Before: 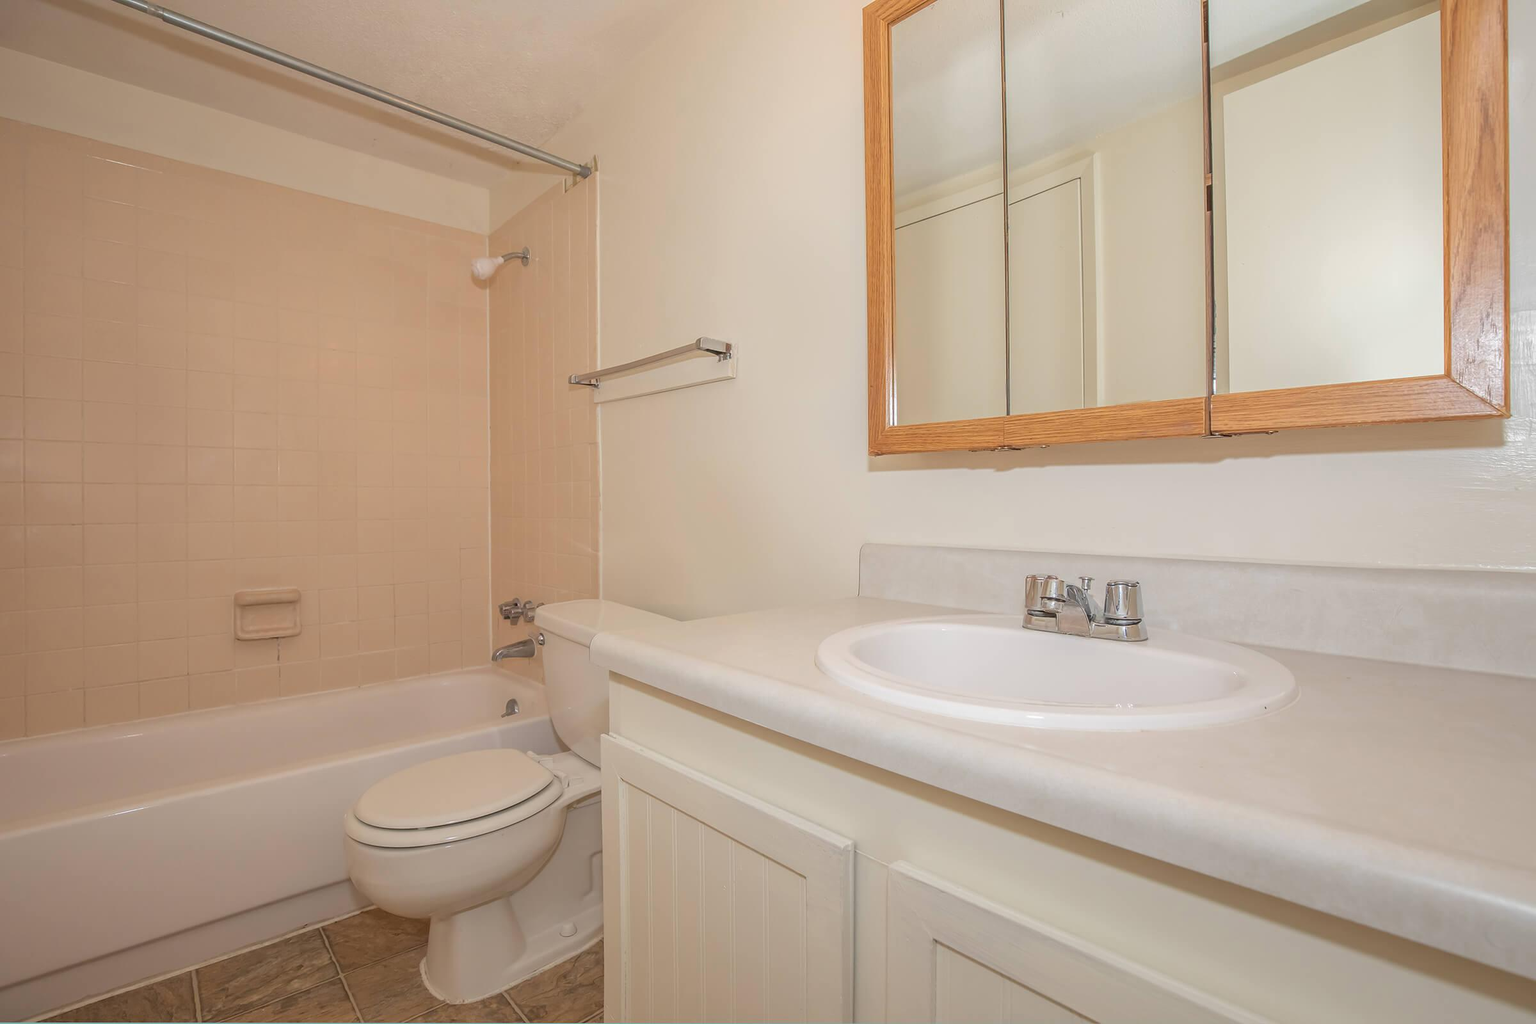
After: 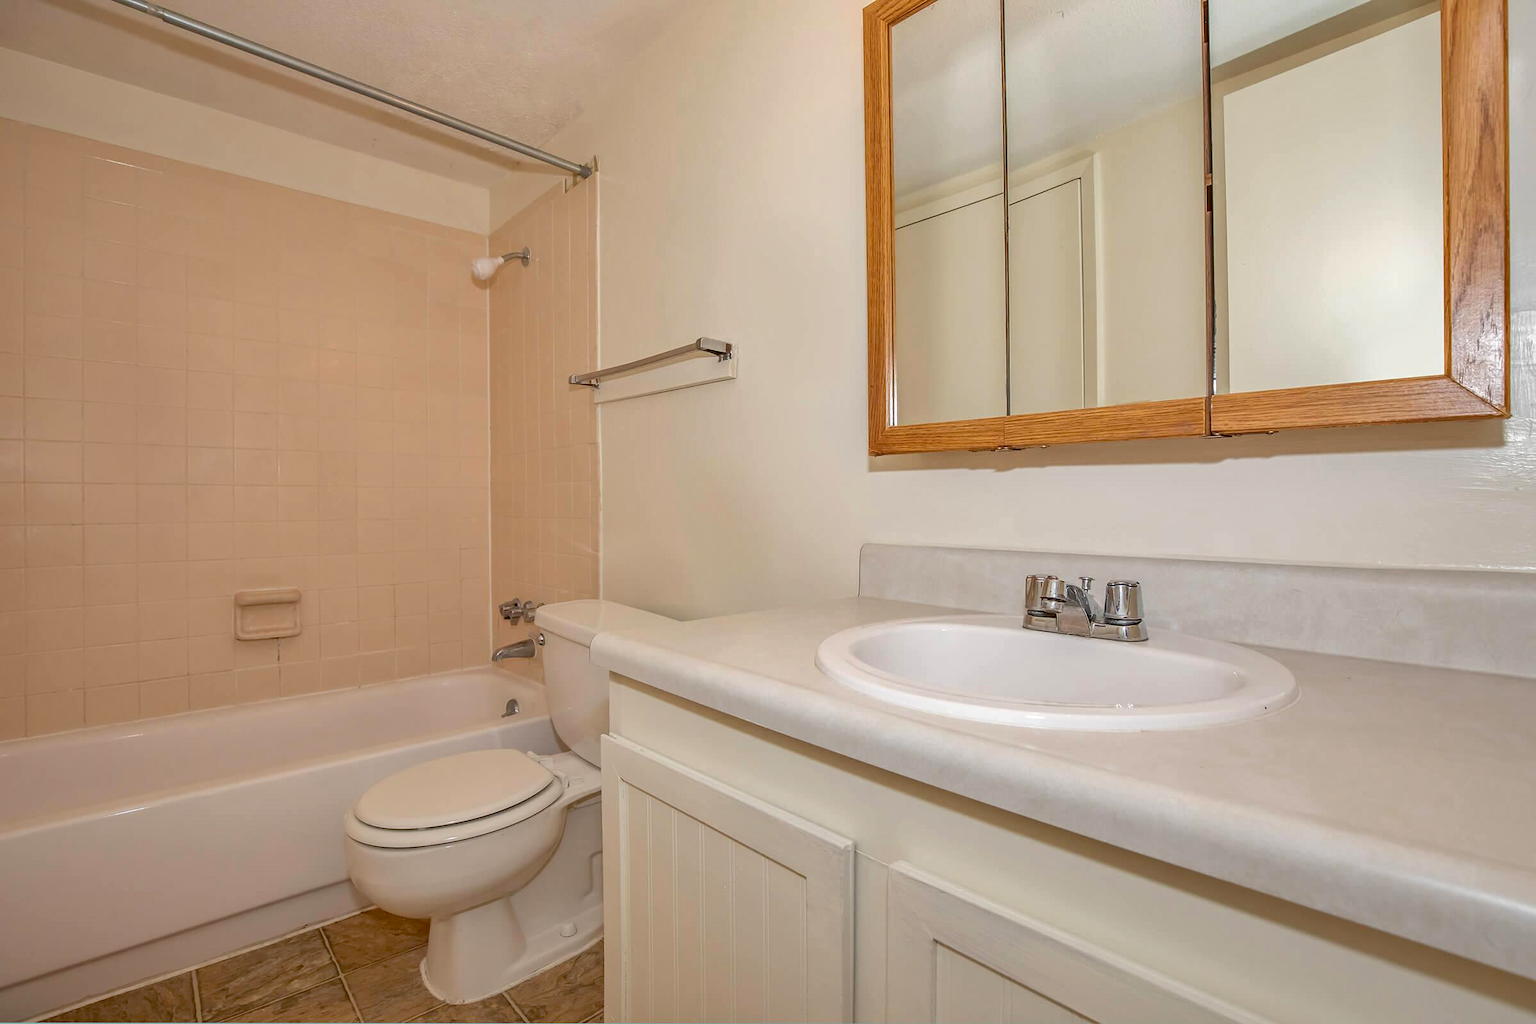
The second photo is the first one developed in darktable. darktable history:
shadows and highlights: soften with gaussian
exposure: black level correction 0.024, exposure 0.184 EV, compensate exposure bias true, compensate highlight preservation false
